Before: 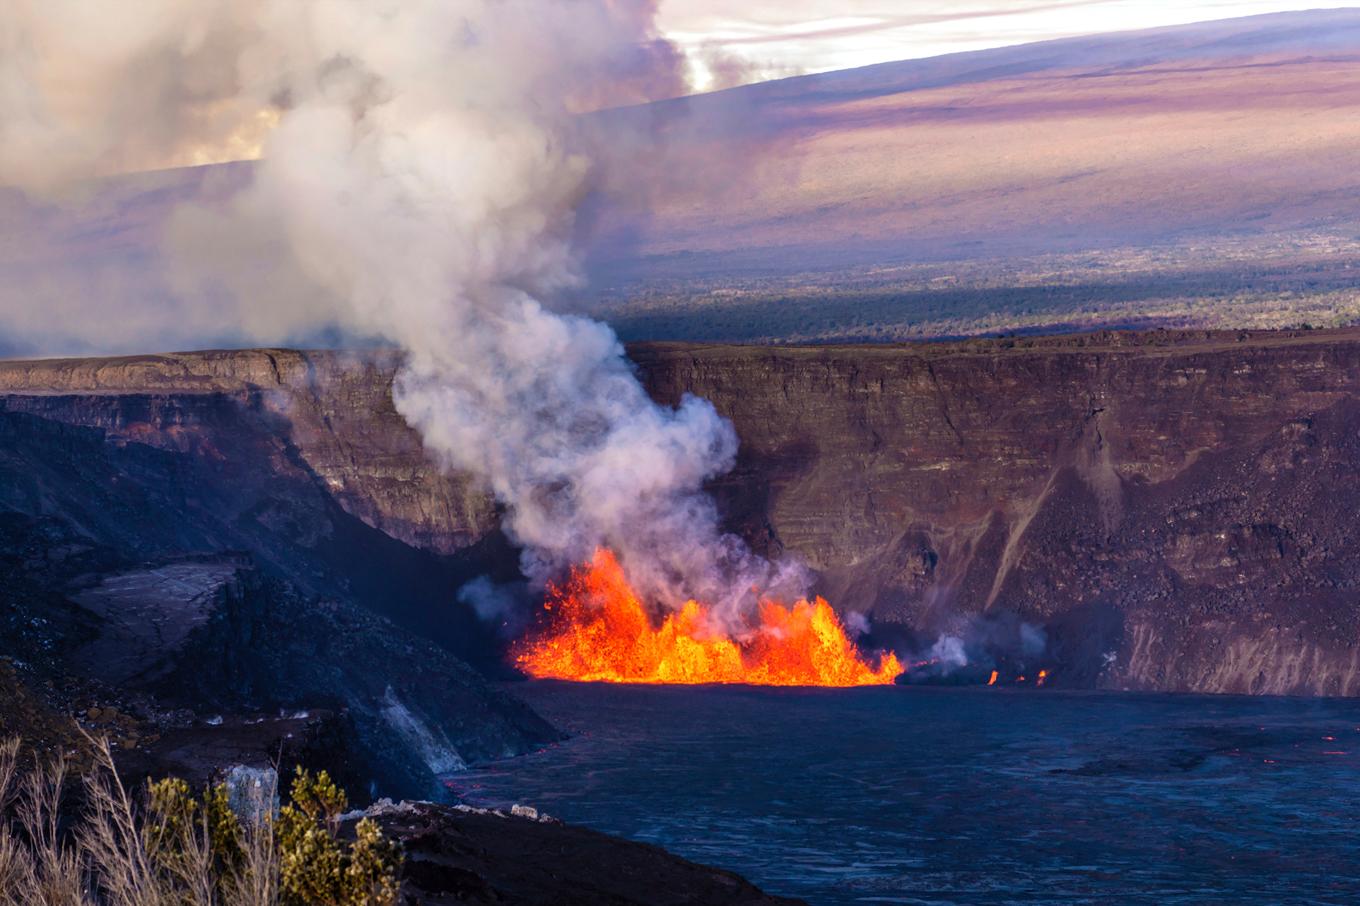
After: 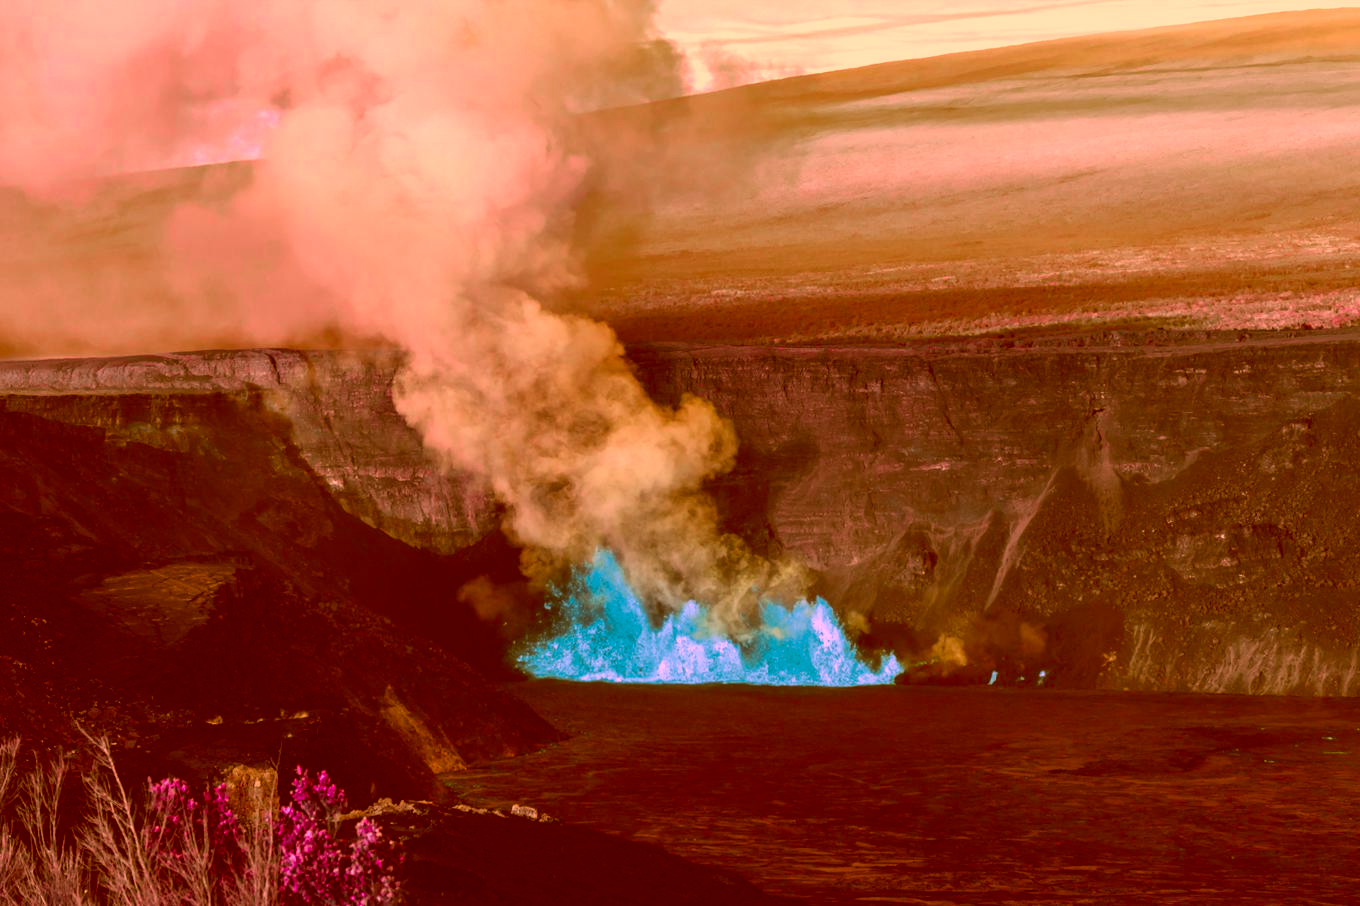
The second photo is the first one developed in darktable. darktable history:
color correction: highlights a* -39.68, highlights b* -40, shadows a* -40, shadows b* -40, saturation -3
rgb curve: curves: ch2 [(0, 0) (0.567, 0.512) (1, 1)], mode RGB, independent channels
exposure: black level correction -0.008, exposure 0.067 EV, compensate highlight preservation false
color zones: curves: ch1 [(0, 0.34) (0.143, 0.164) (0.286, 0.152) (0.429, 0.176) (0.571, 0.173) (0.714, 0.188) (0.857, 0.199) (1, 0.34)]
